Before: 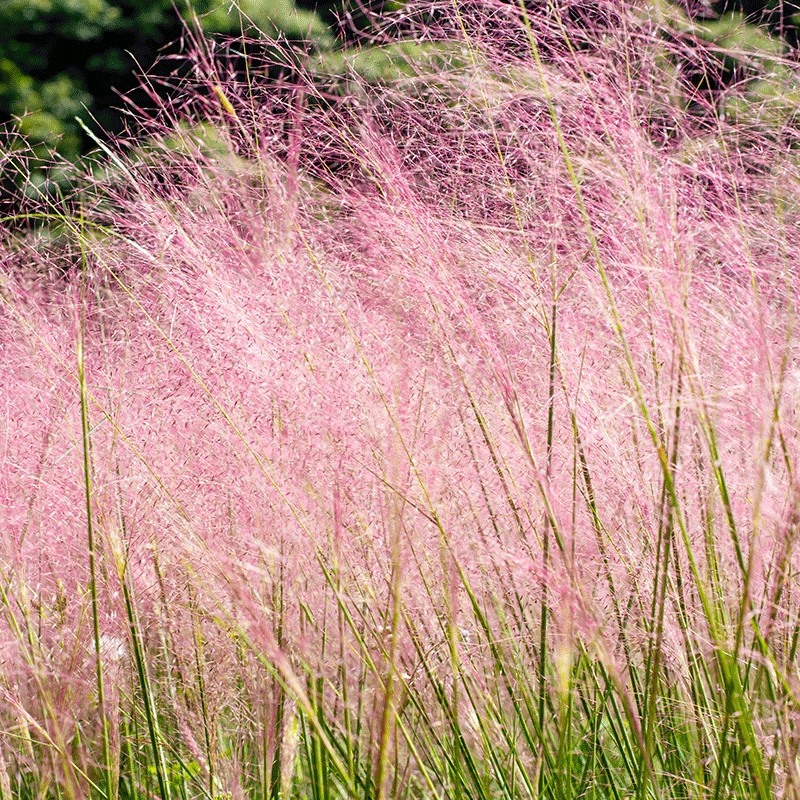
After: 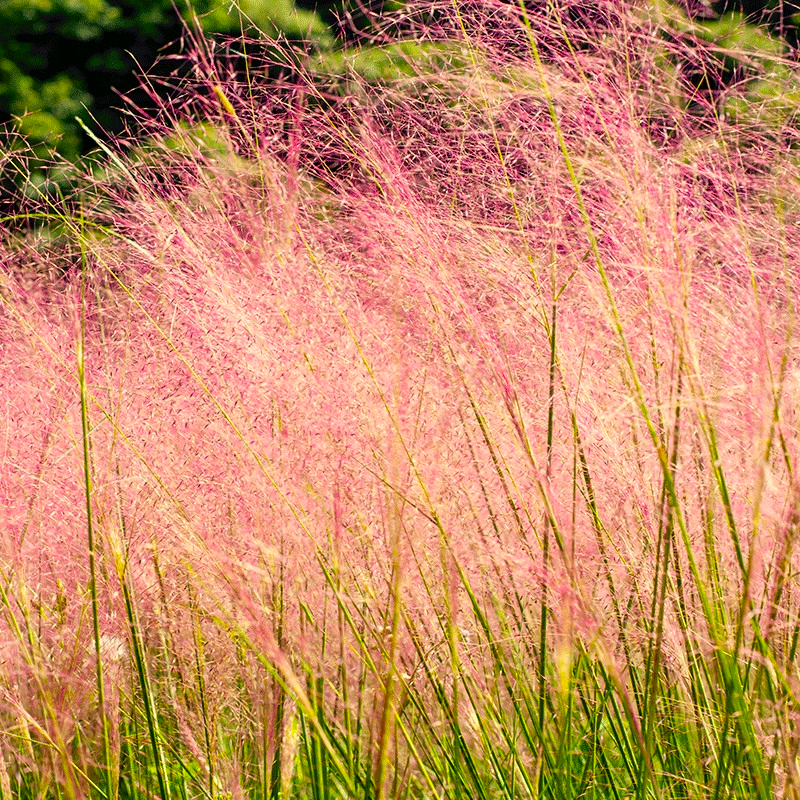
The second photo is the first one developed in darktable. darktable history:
contrast brightness saturation: brightness -0.02, saturation 0.35
color correction: highlights a* 2.72, highlights b* 22.8
